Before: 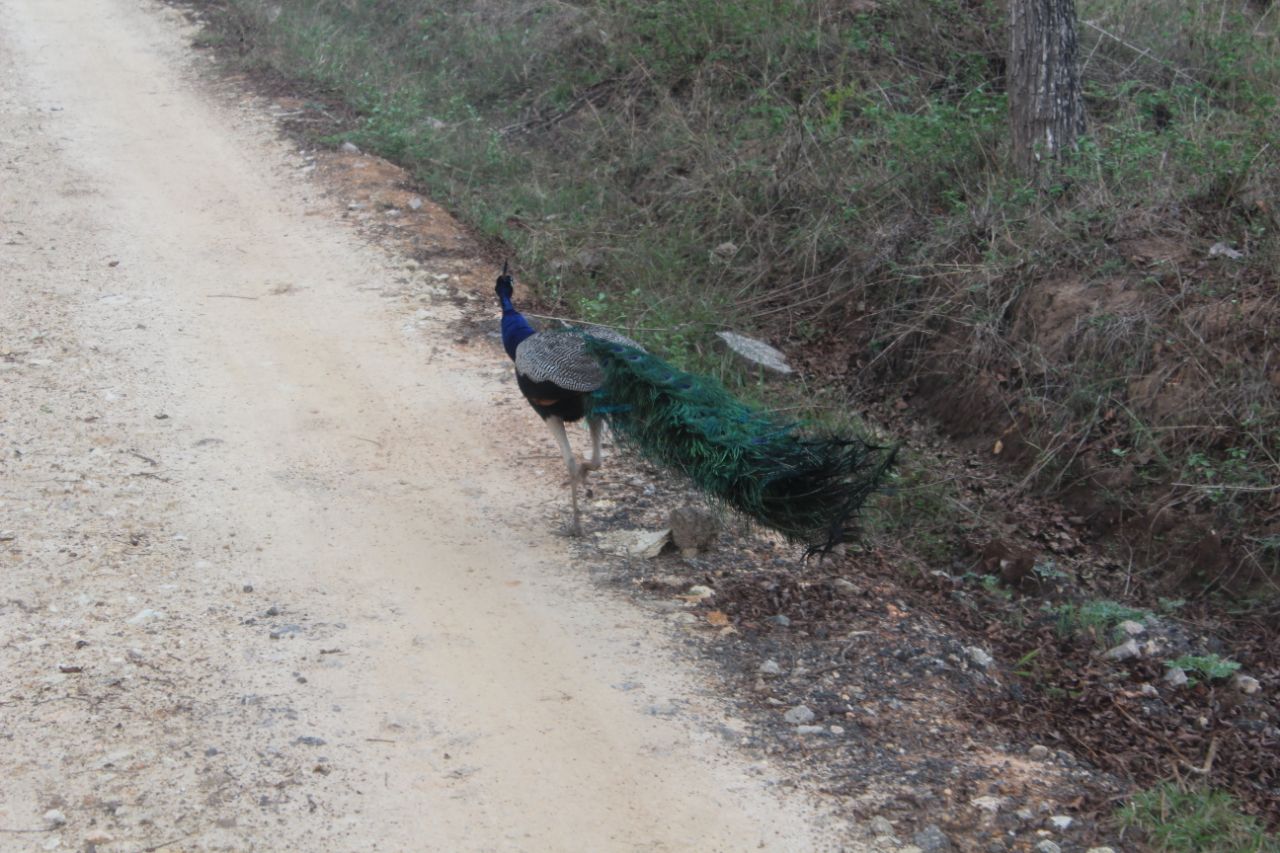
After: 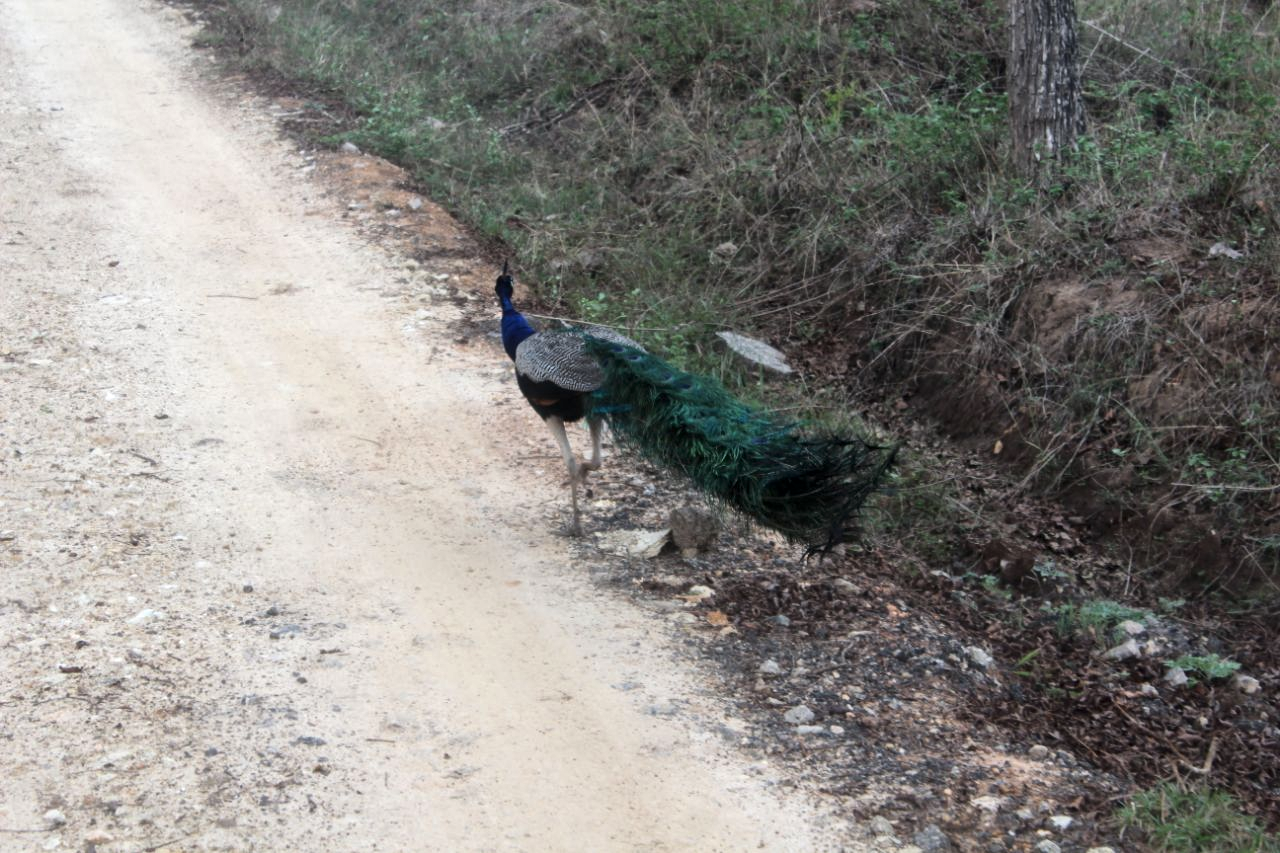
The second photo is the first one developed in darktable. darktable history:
tone equalizer: -8 EV -0.417 EV, -7 EV -0.389 EV, -6 EV -0.333 EV, -5 EV -0.222 EV, -3 EV 0.222 EV, -2 EV 0.333 EV, -1 EV 0.389 EV, +0 EV 0.417 EV, edges refinement/feathering 500, mask exposure compensation -1.57 EV, preserve details no
local contrast: mode bilateral grid, contrast 20, coarseness 50, detail 130%, midtone range 0.2
